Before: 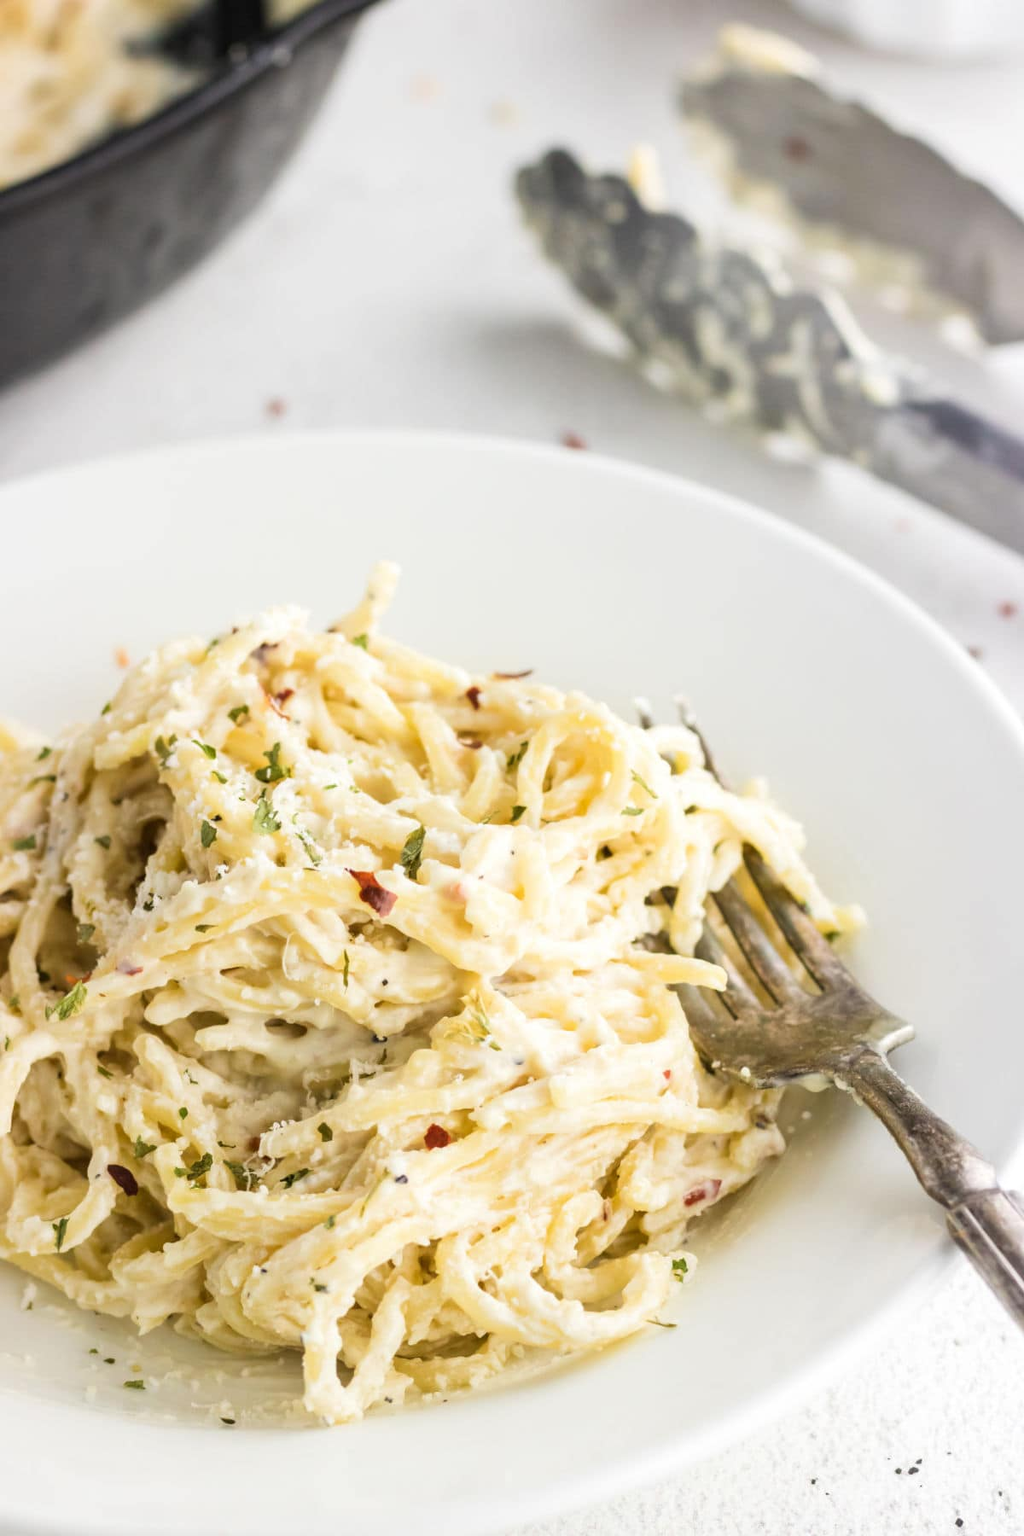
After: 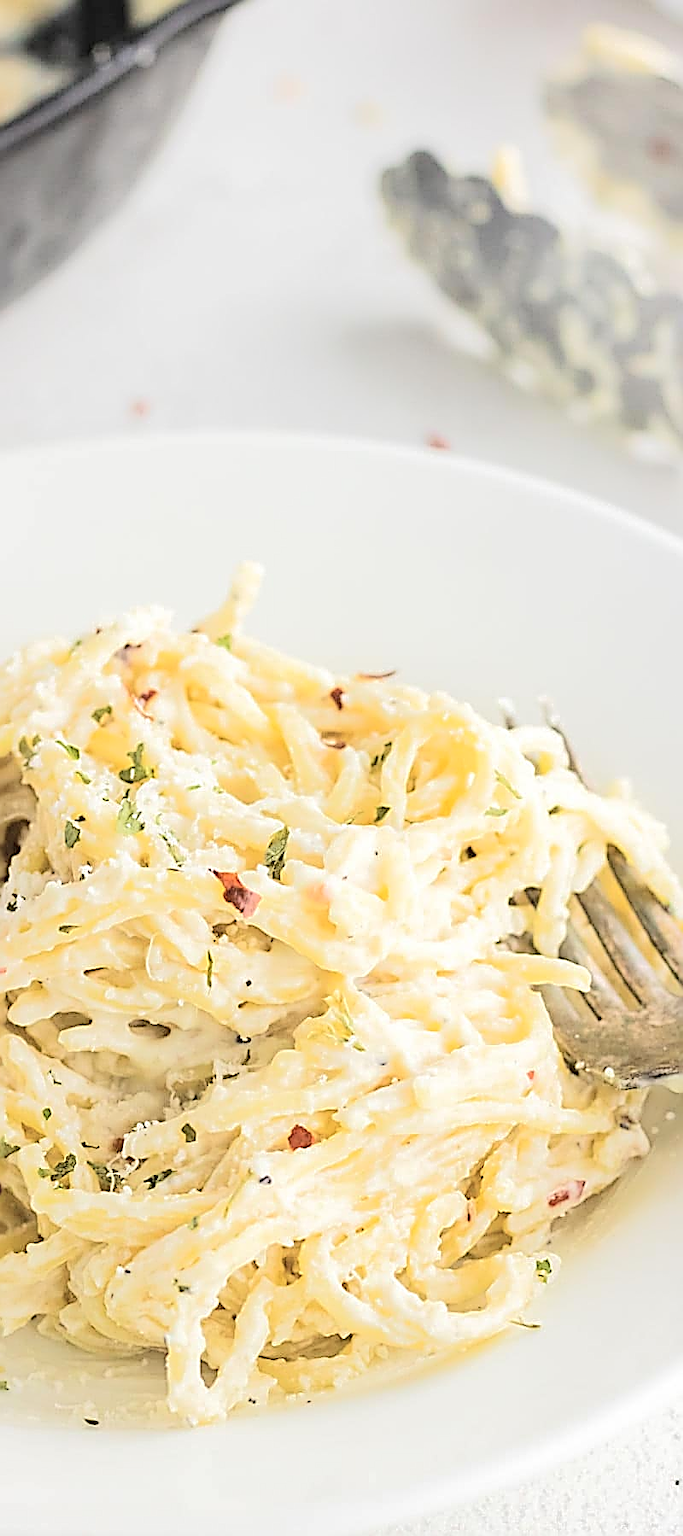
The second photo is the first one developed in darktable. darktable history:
tone curve: curves: ch0 [(0, 0) (0.003, 0.021) (0.011, 0.033) (0.025, 0.059) (0.044, 0.097) (0.069, 0.141) (0.1, 0.186) (0.136, 0.237) (0.177, 0.298) (0.224, 0.378) (0.277, 0.47) (0.335, 0.542) (0.399, 0.605) (0.468, 0.678) (0.543, 0.724) (0.623, 0.787) (0.709, 0.829) (0.801, 0.875) (0.898, 0.912) (1, 1)], color space Lab, independent channels, preserve colors none
sharpen: amount 1.994
crop and rotate: left 13.39%, right 19.898%
contrast equalizer: y [[0.5, 0.5, 0.468, 0.5, 0.5, 0.5], [0.5 ×6], [0.5 ×6], [0 ×6], [0 ×6]], mix 0.167
